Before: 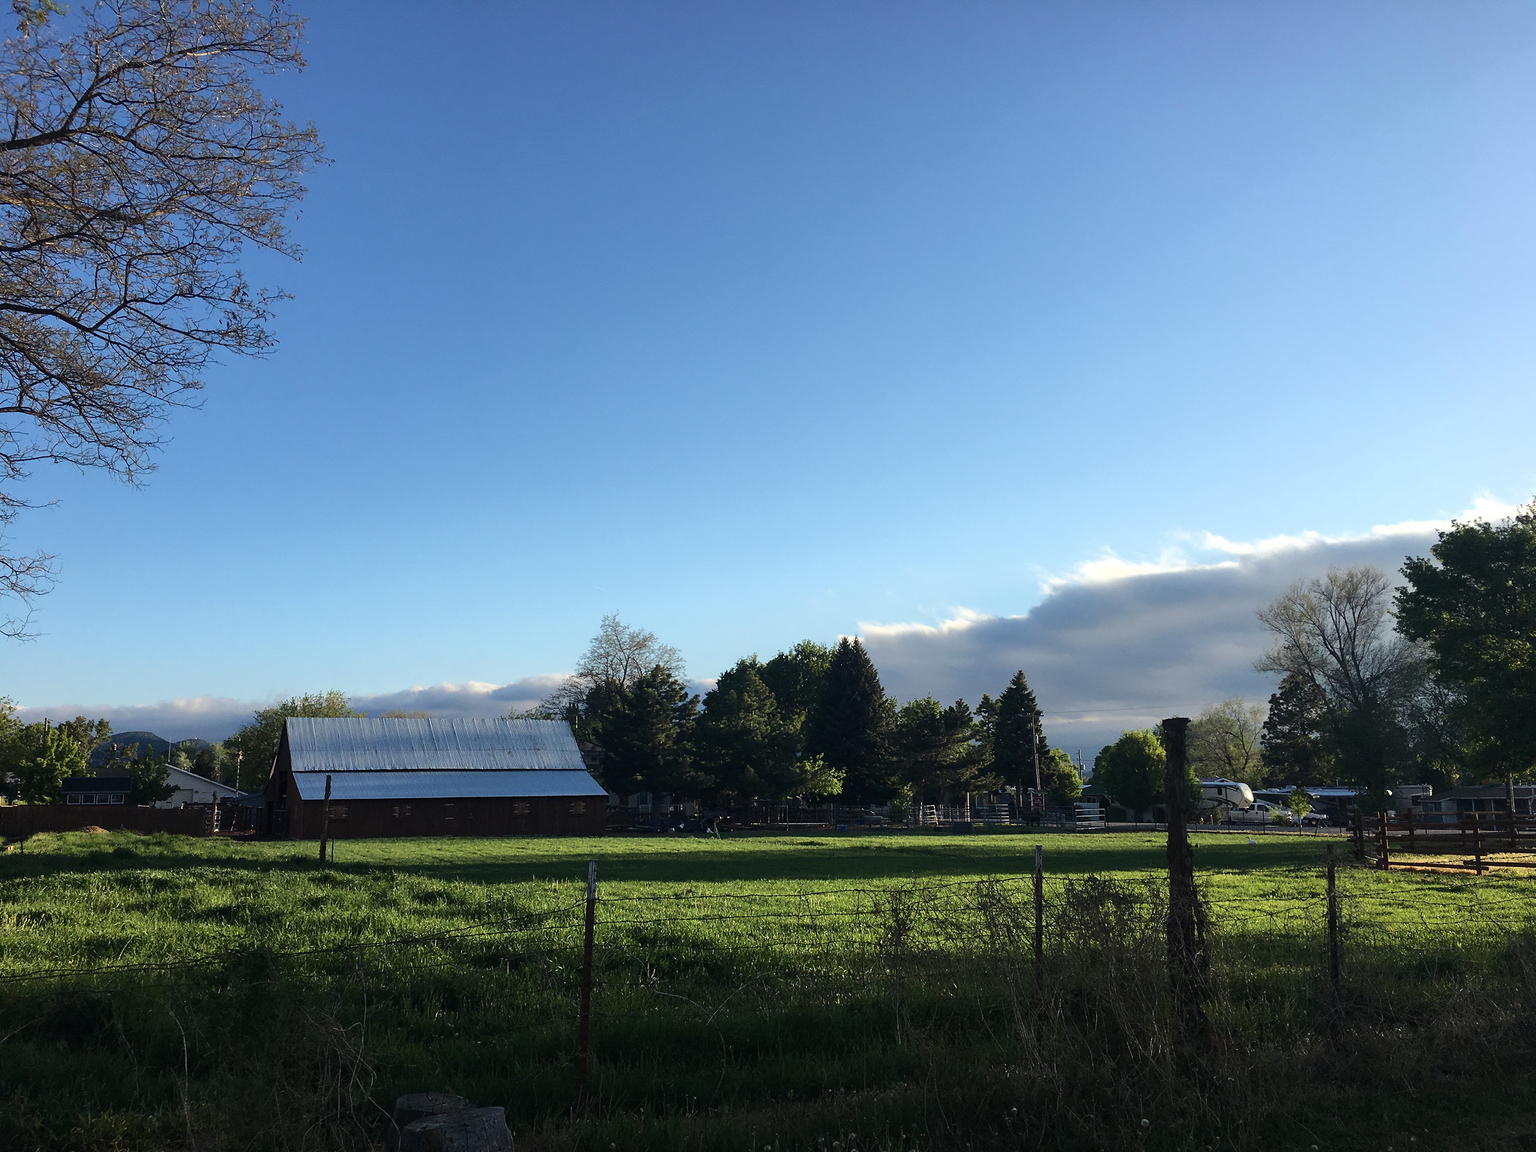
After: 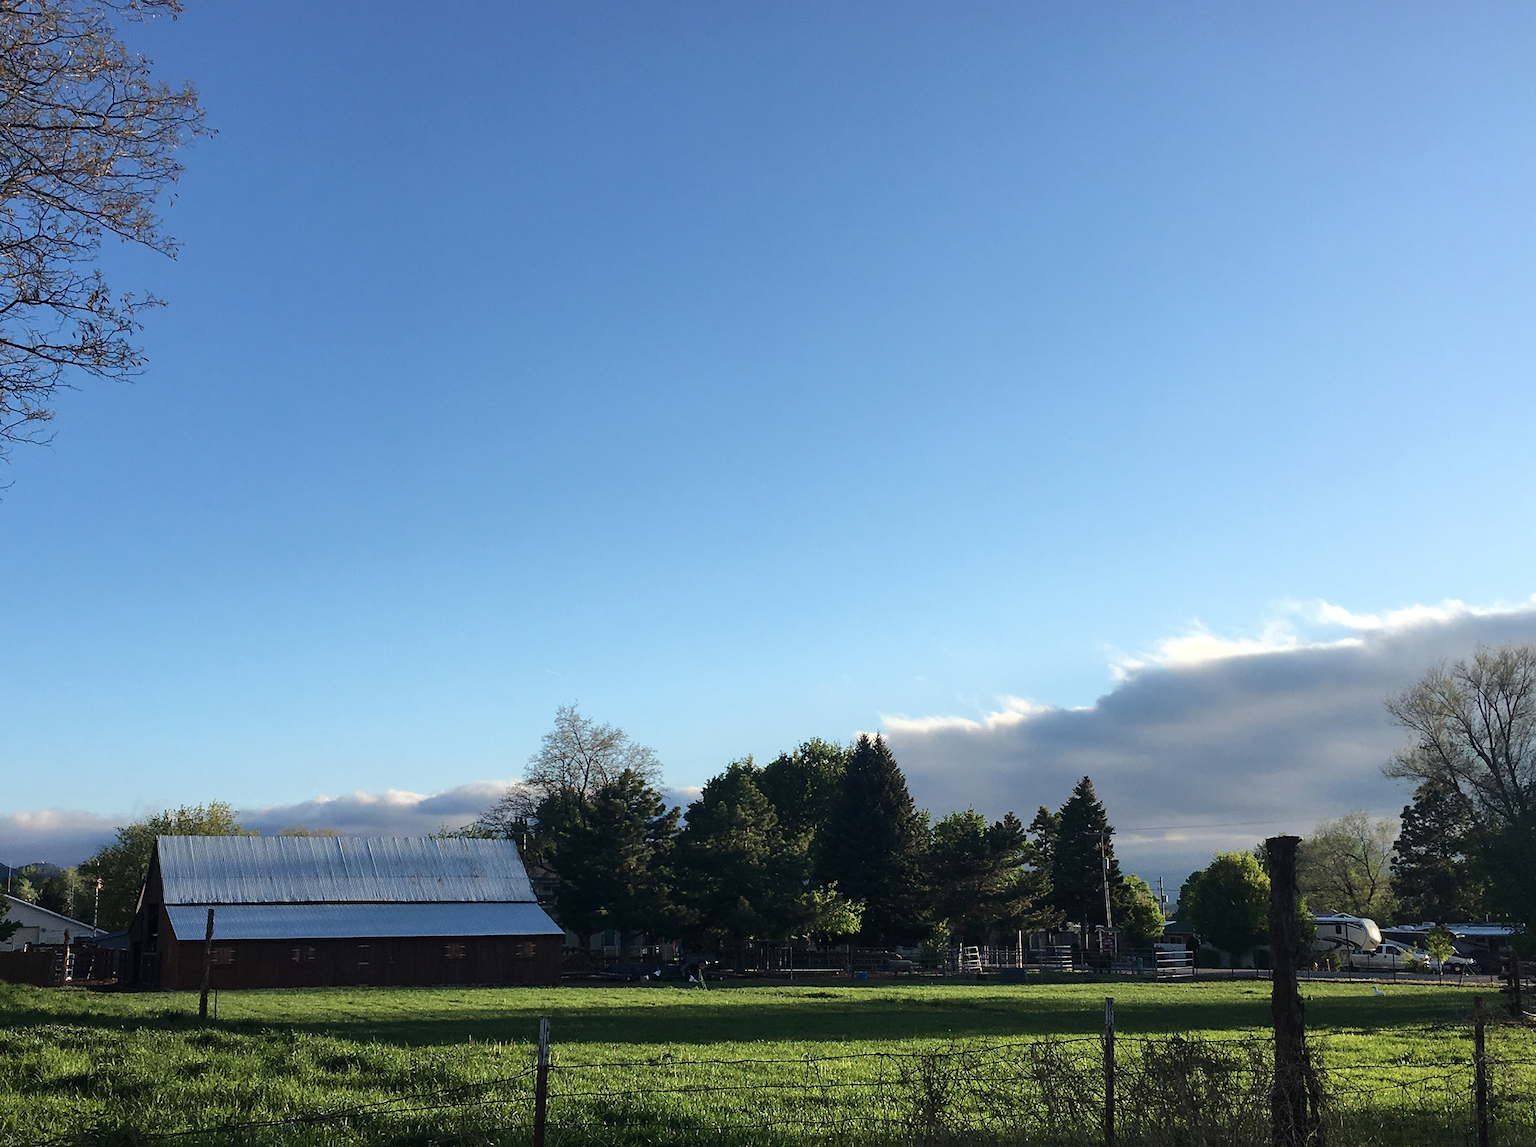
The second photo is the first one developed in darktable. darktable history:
crop and rotate: left 10.577%, top 5%, right 10.367%, bottom 16.296%
